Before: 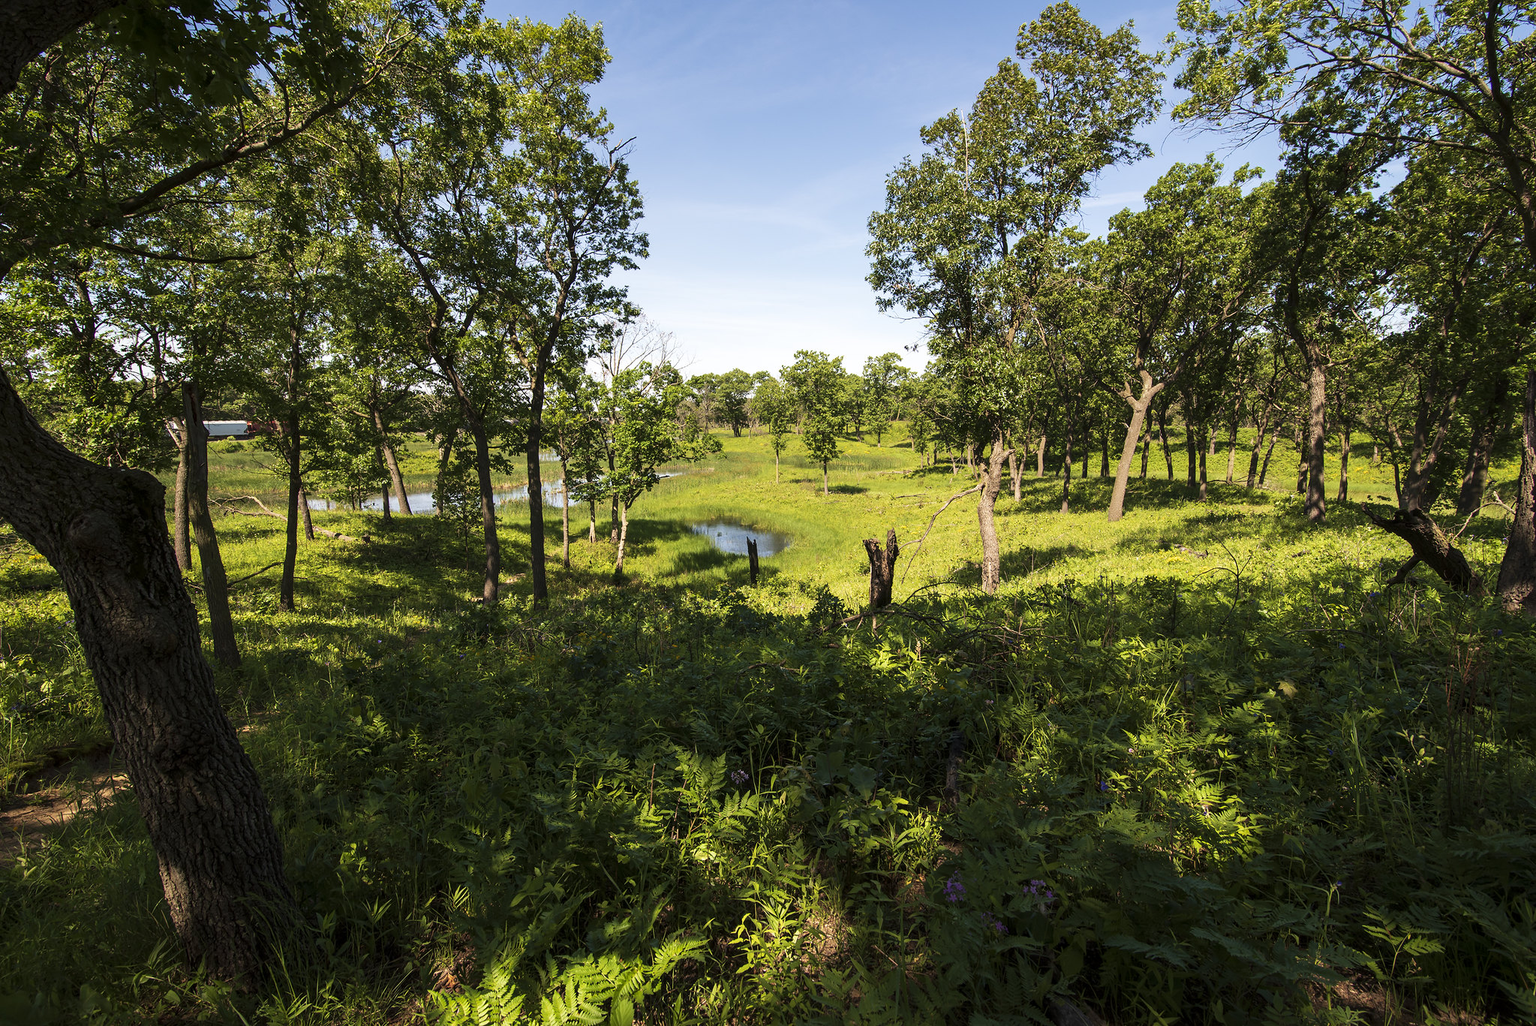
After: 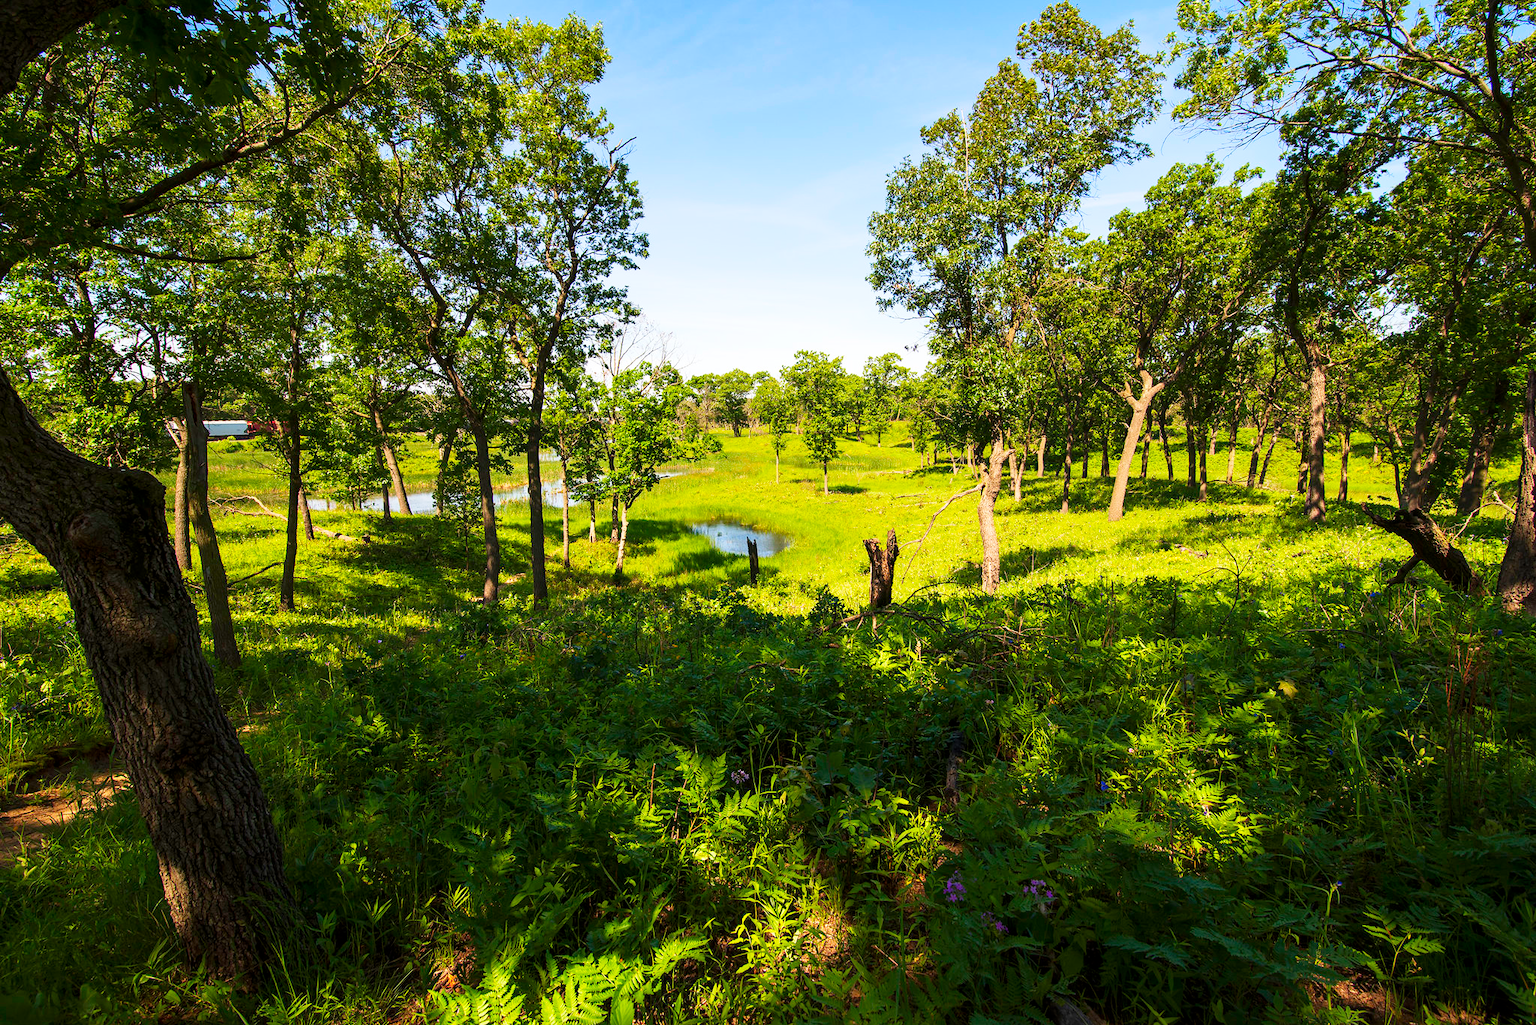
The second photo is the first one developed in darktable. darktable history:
contrast brightness saturation: saturation 0.505
base curve: curves: ch0 [(0, 0) (0.204, 0.334) (0.55, 0.733) (1, 1)], preserve colors none
